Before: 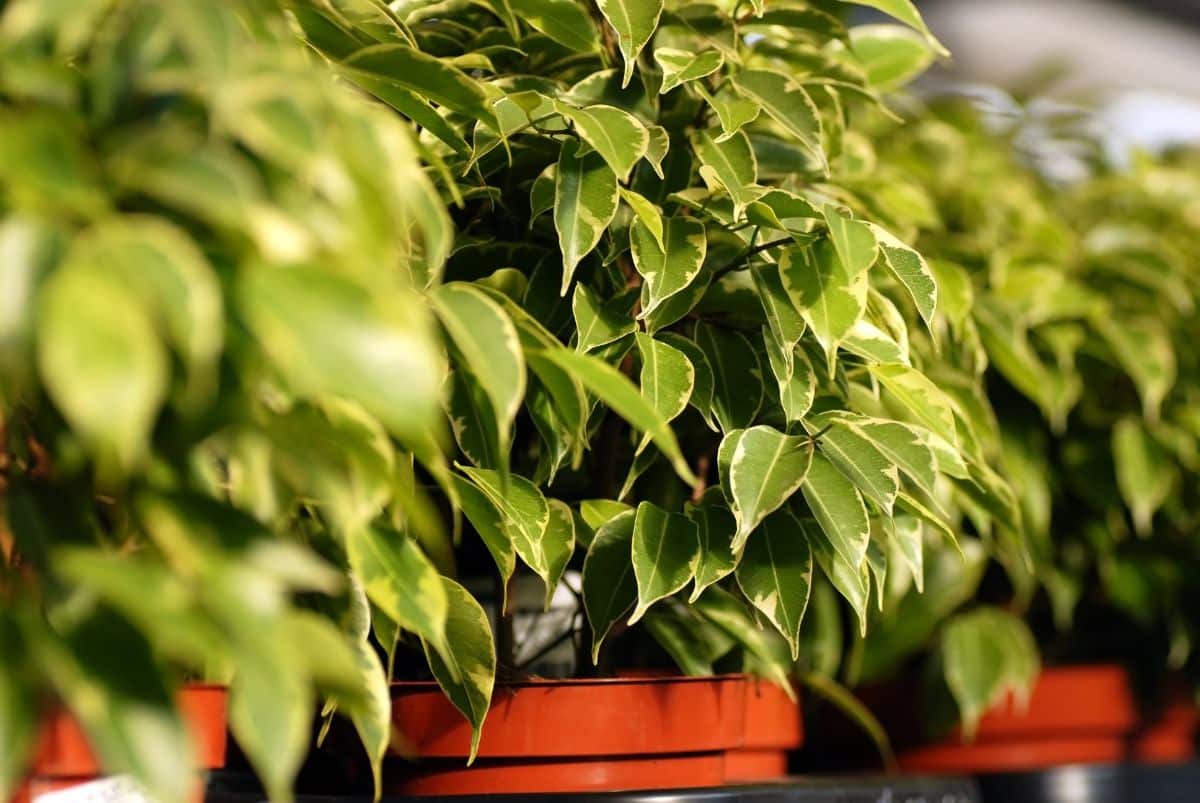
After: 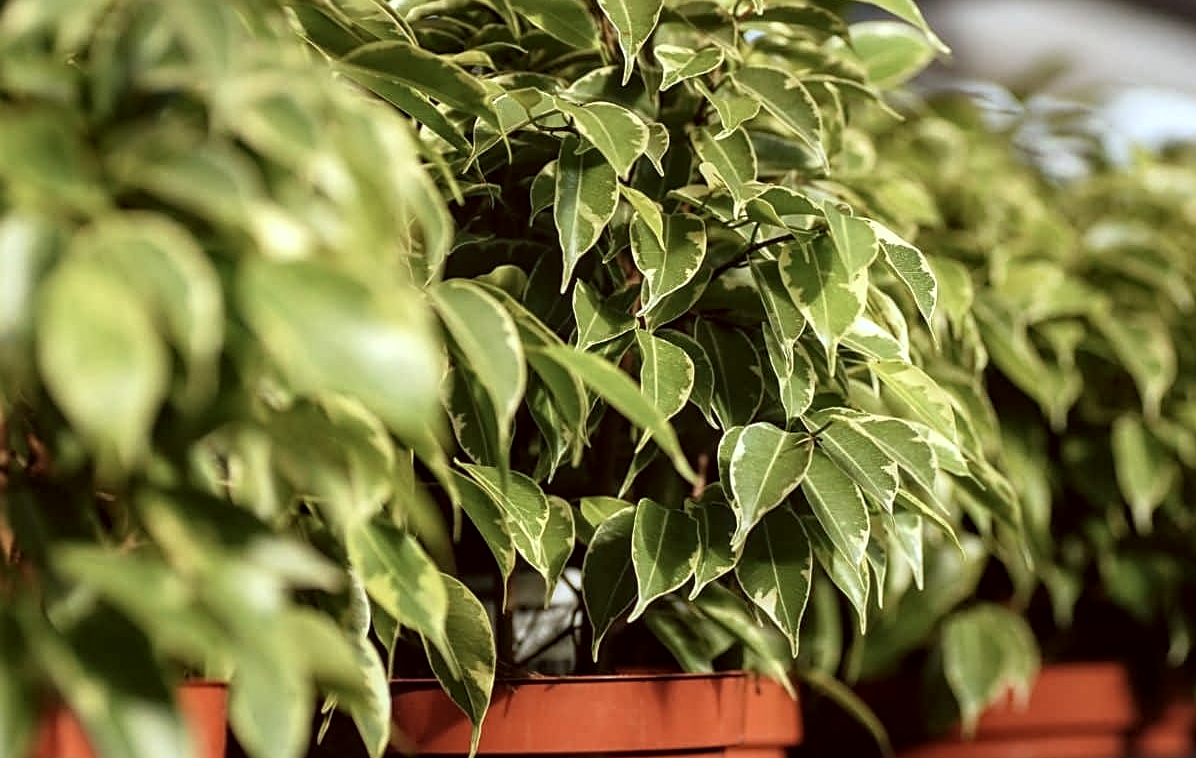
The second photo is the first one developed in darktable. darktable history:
local contrast: on, module defaults
contrast brightness saturation: contrast 0.059, brightness -0.007, saturation -0.247
crop: top 0.45%, right 0.258%, bottom 5.073%
sharpen: on, module defaults
color correction: highlights a* -4.97, highlights b* -4.33, shadows a* 4.13, shadows b* 4.23
